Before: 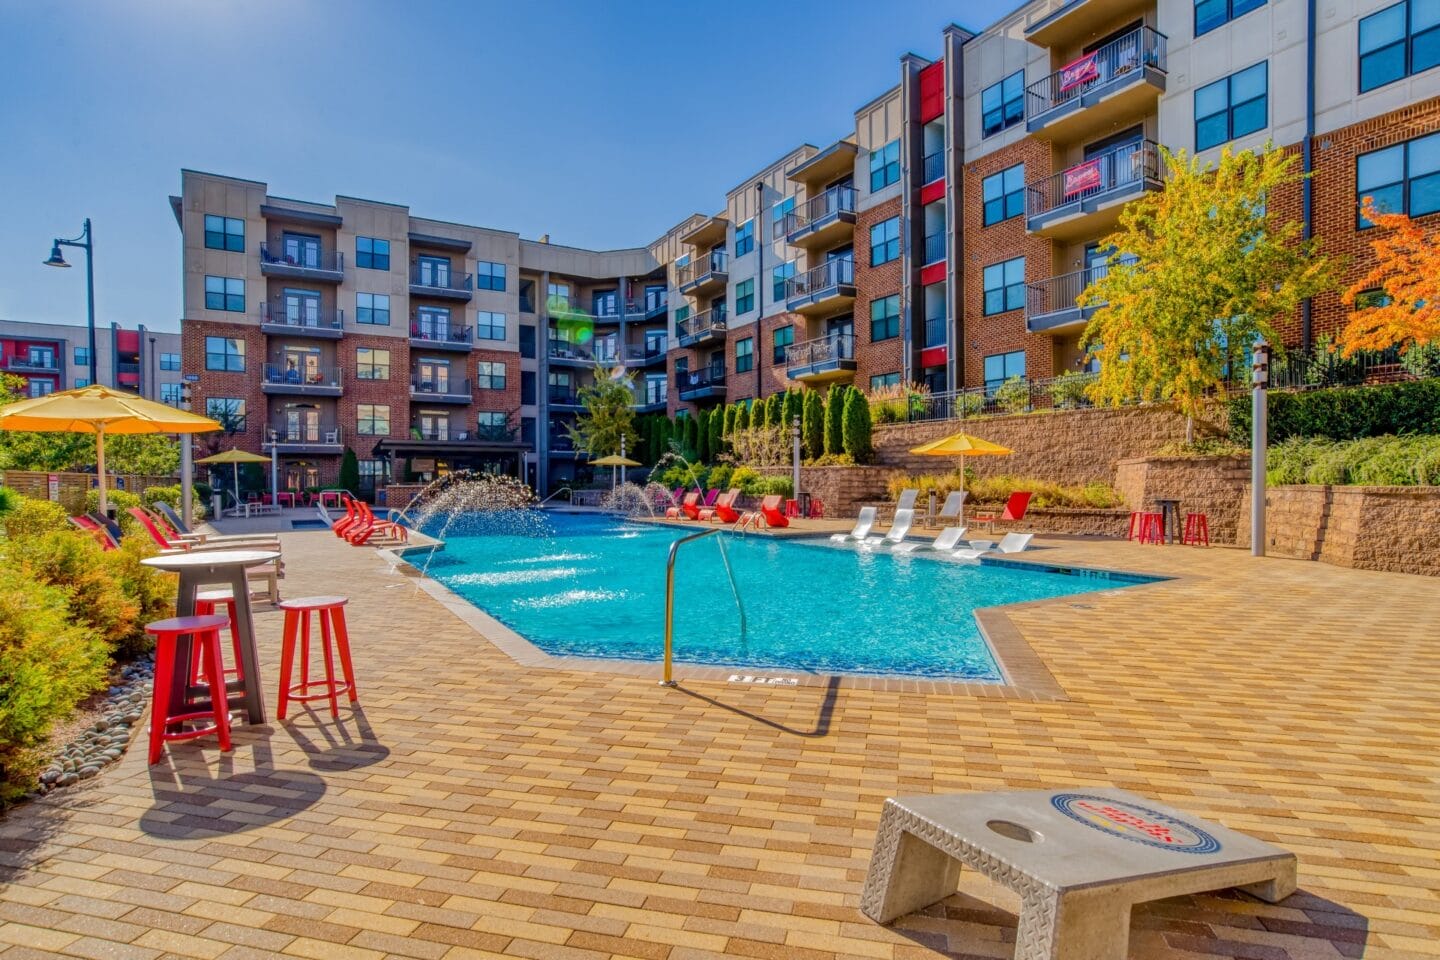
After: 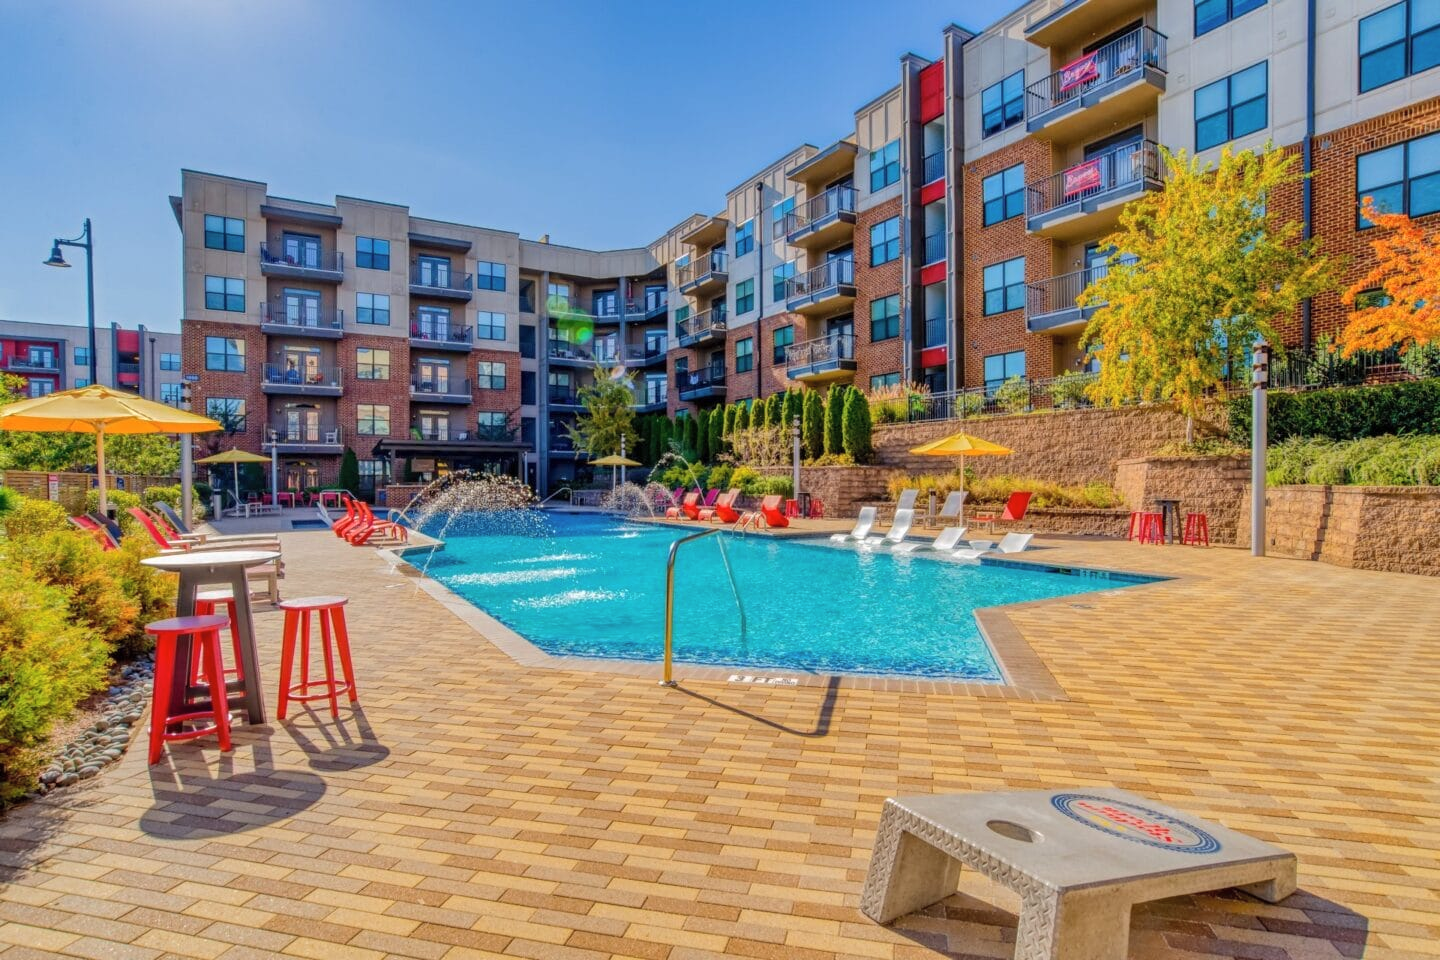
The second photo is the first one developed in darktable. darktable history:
contrast brightness saturation: contrast 0.055, brightness 0.061, saturation 0.013
